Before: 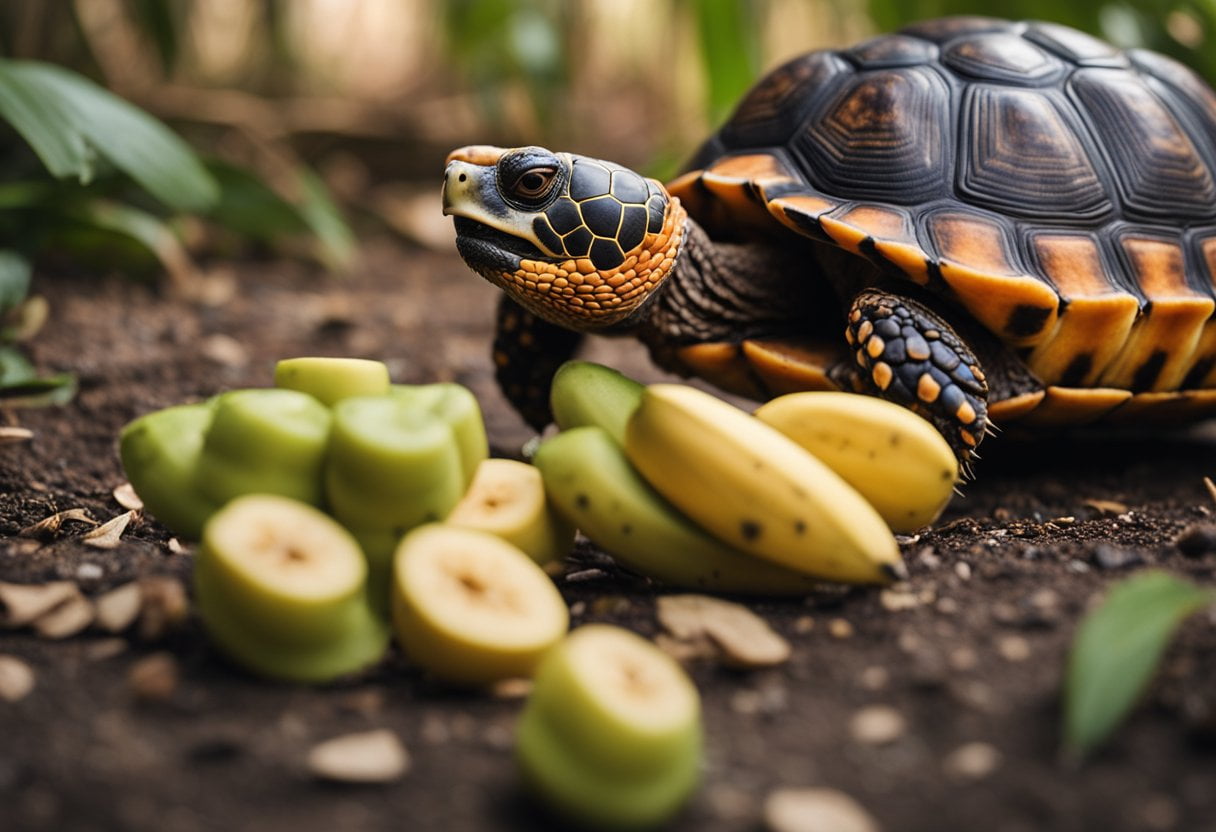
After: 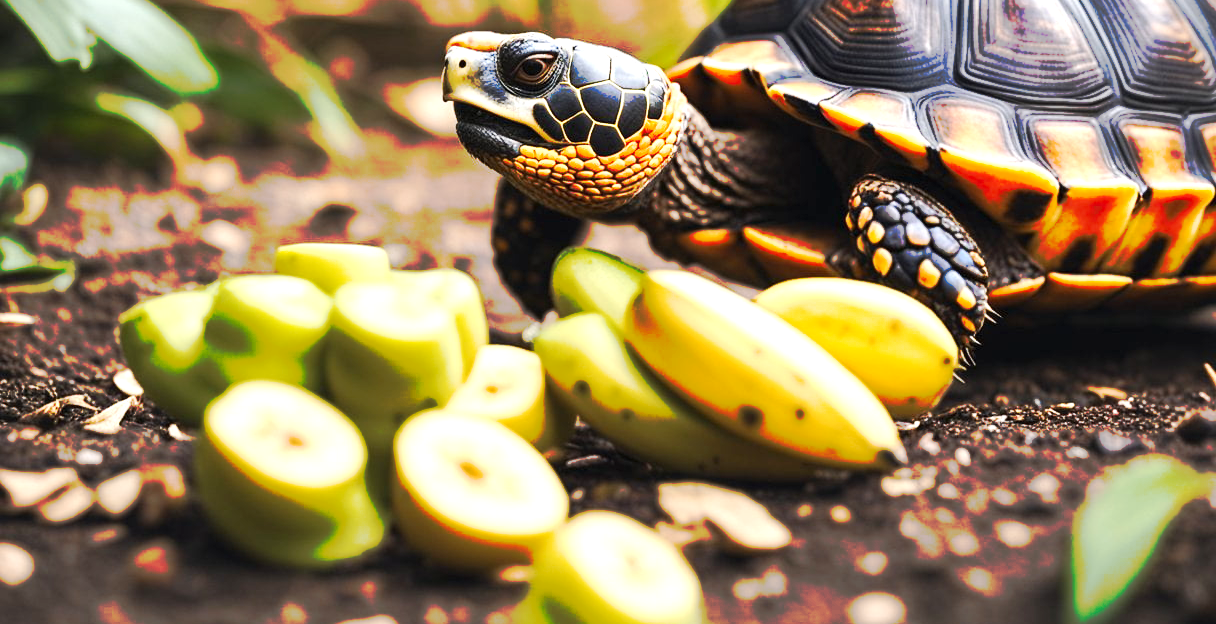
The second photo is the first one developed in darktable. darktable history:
tone curve: curves: ch0 [(0, 0) (0.003, 0.003) (0.011, 0.01) (0.025, 0.023) (0.044, 0.042) (0.069, 0.065) (0.1, 0.094) (0.136, 0.128) (0.177, 0.167) (0.224, 0.211) (0.277, 0.261) (0.335, 0.316) (0.399, 0.376) (0.468, 0.441) (0.543, 0.685) (0.623, 0.741) (0.709, 0.8) (0.801, 0.863) (0.898, 0.929) (1, 1)], preserve colors none
crop: top 13.819%, bottom 11.169%
exposure: black level correction 0, exposure 1 EV, compensate exposure bias true, compensate highlight preservation false
